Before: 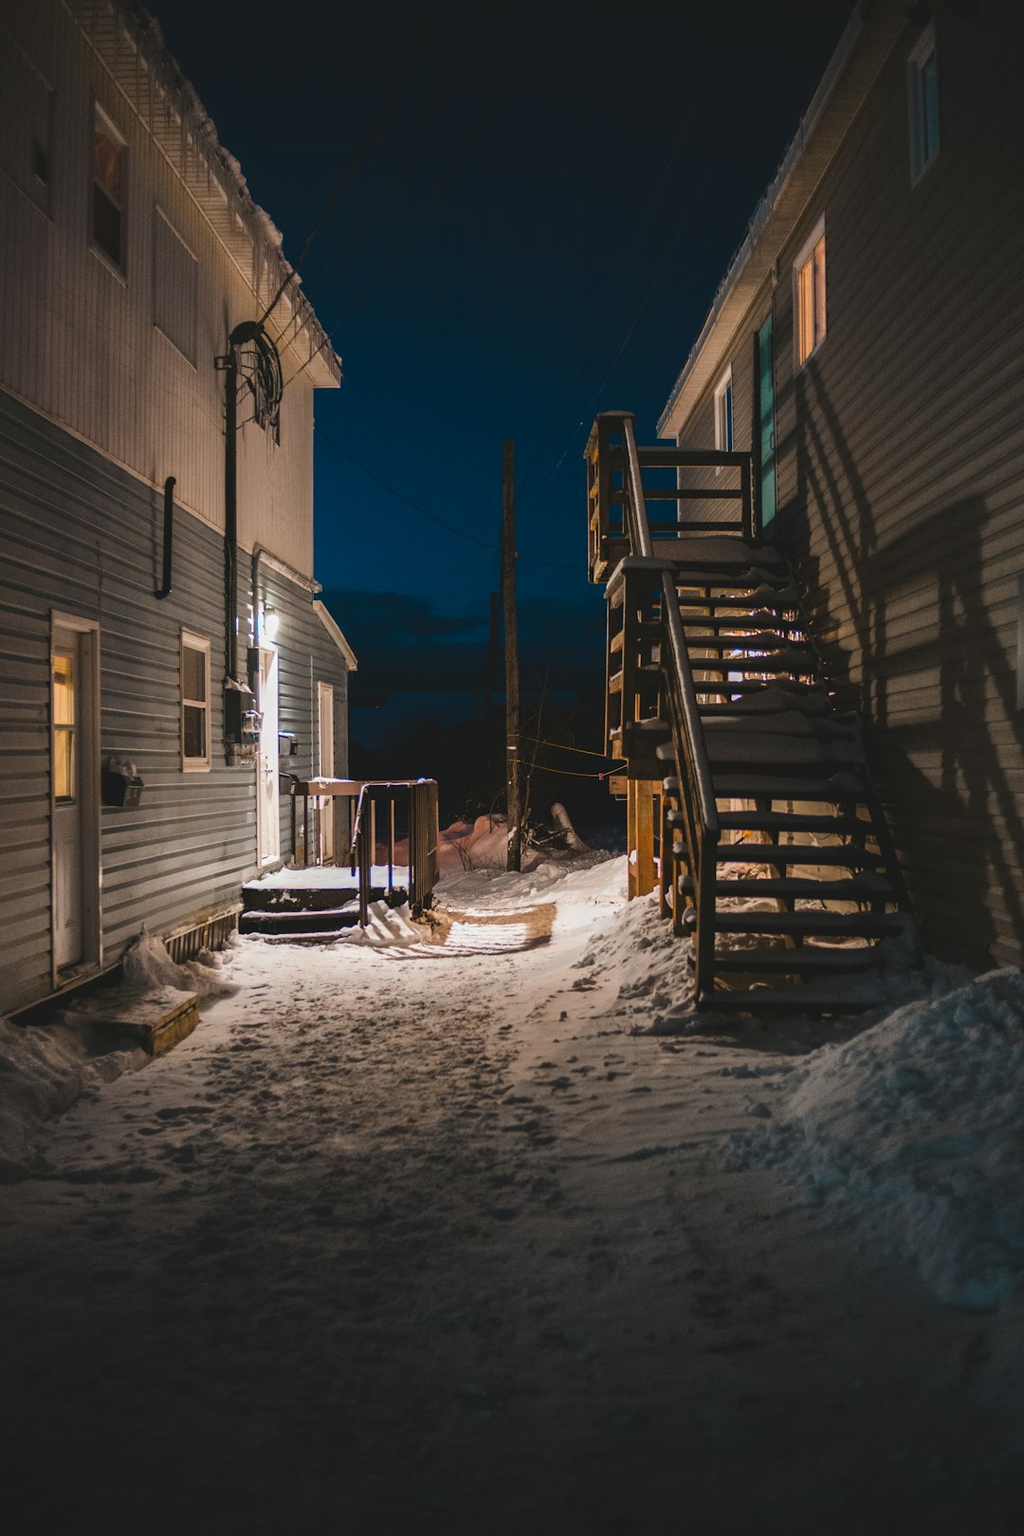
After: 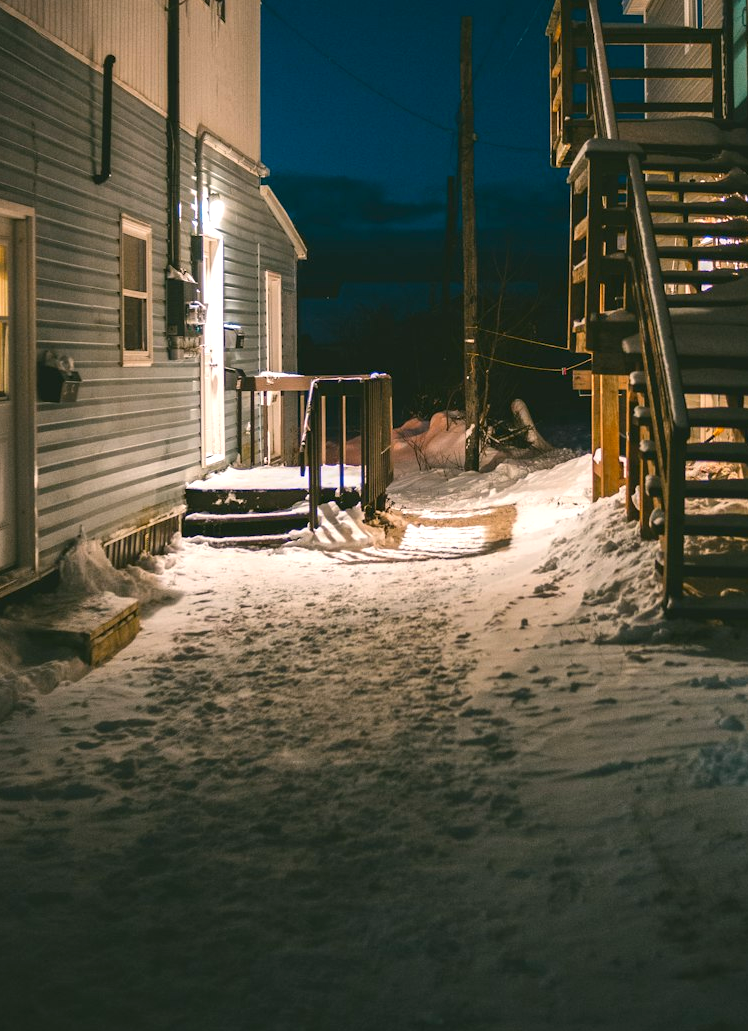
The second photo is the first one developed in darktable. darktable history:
exposure: black level correction 0.001, exposure 0.5 EV, compensate exposure bias true, compensate highlight preservation false
crop: left 6.488%, top 27.668%, right 24.183%, bottom 8.656%
color correction: highlights a* 4.02, highlights b* 4.98, shadows a* -7.55, shadows b* 4.98
